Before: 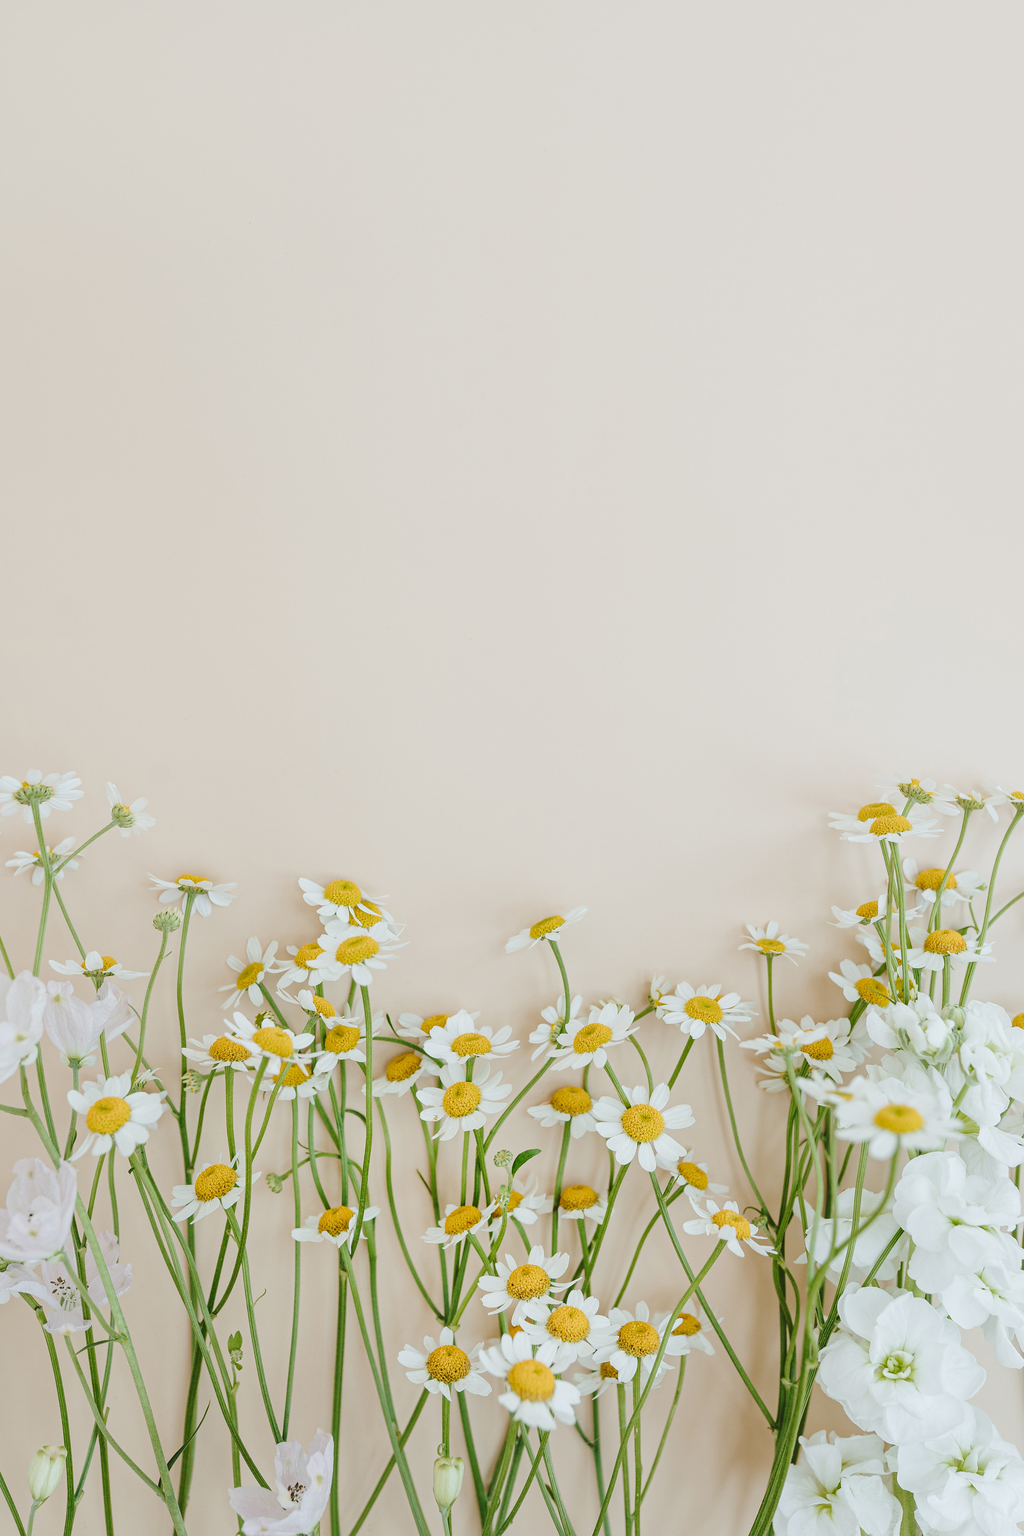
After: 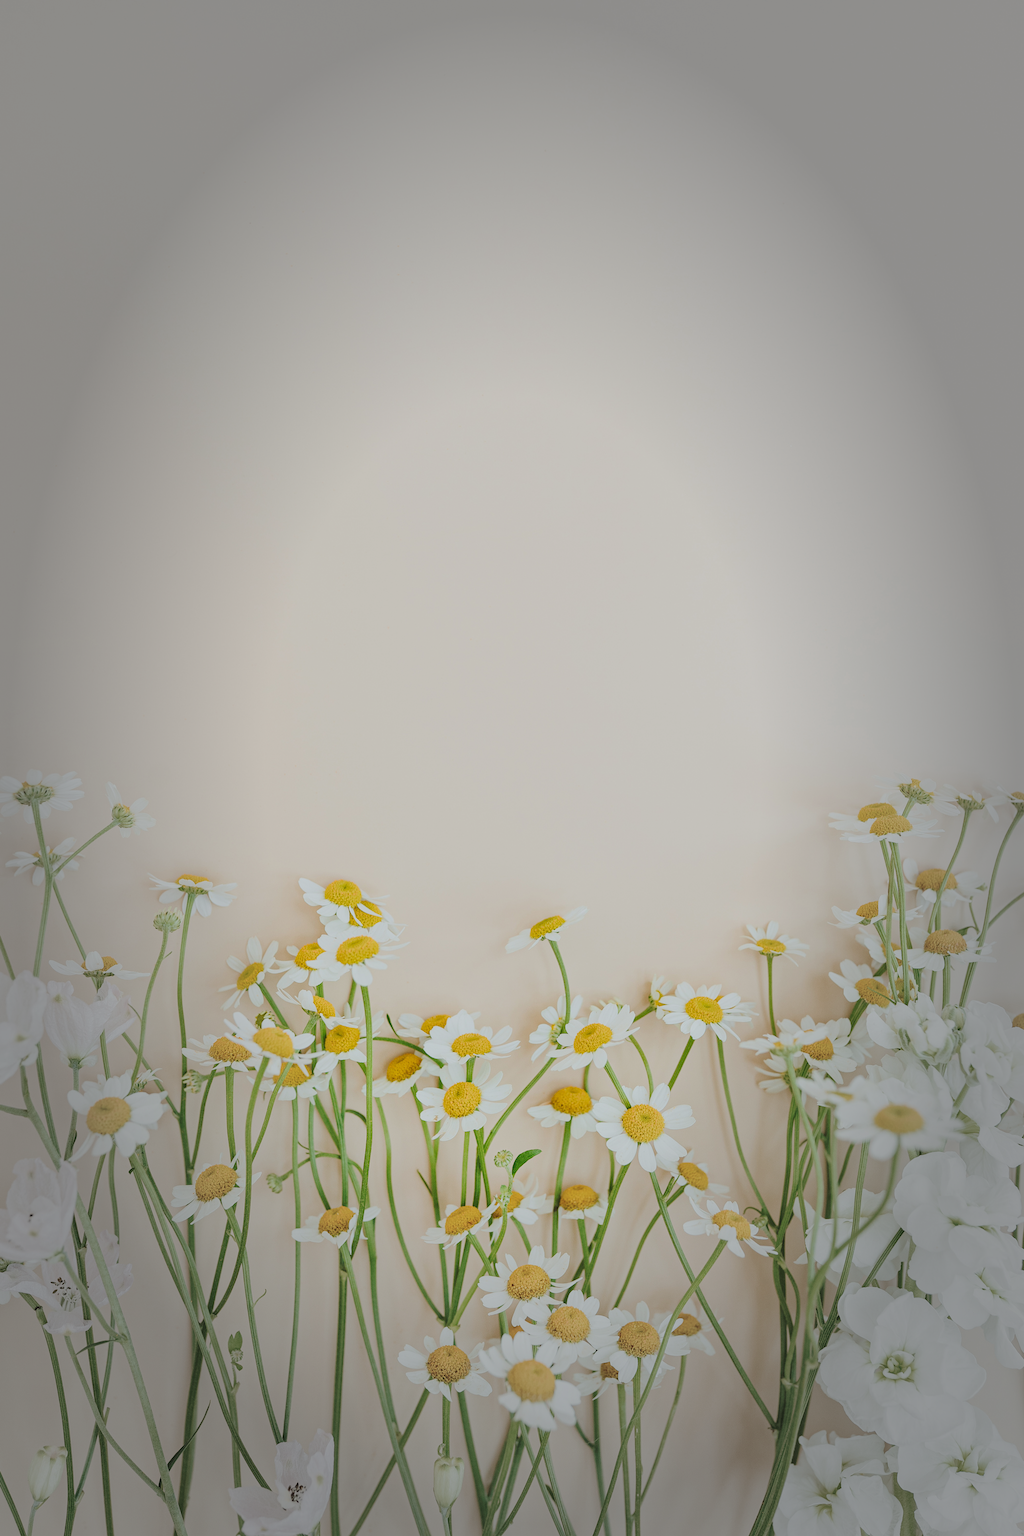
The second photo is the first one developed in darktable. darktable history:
vignetting: fall-off start 48.41%, automatic ratio true, width/height ratio 1.29, unbound false
tone equalizer: -7 EV 0.15 EV, -6 EV 0.6 EV, -5 EV 1.15 EV, -4 EV 1.33 EV, -3 EV 1.15 EV, -2 EV 0.6 EV, -1 EV 0.15 EV, mask exposure compensation -0.5 EV
filmic rgb: black relative exposure -7.65 EV, white relative exposure 4.56 EV, hardness 3.61, color science v6 (2022)
